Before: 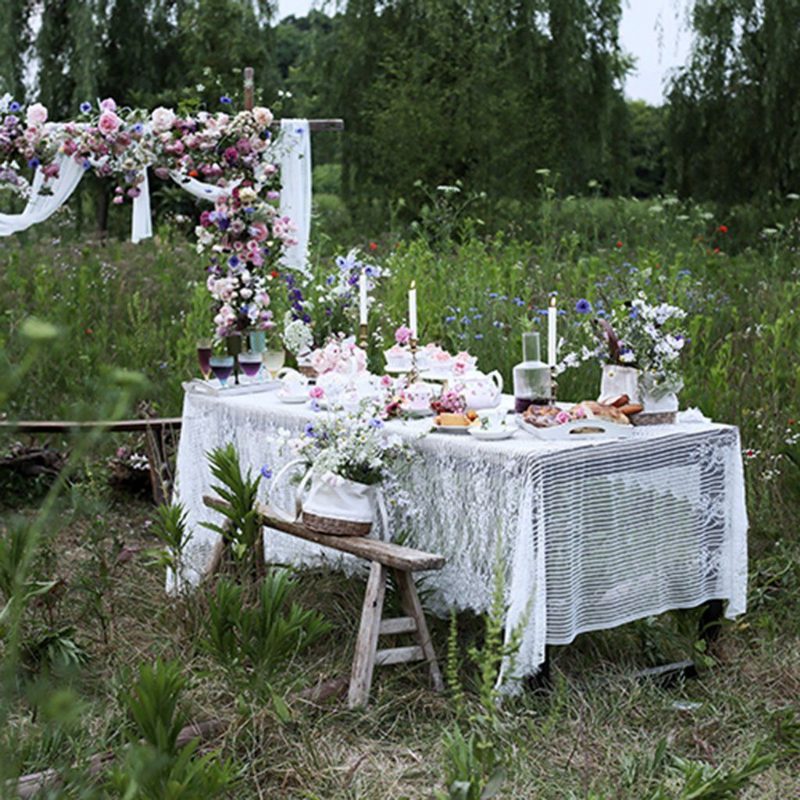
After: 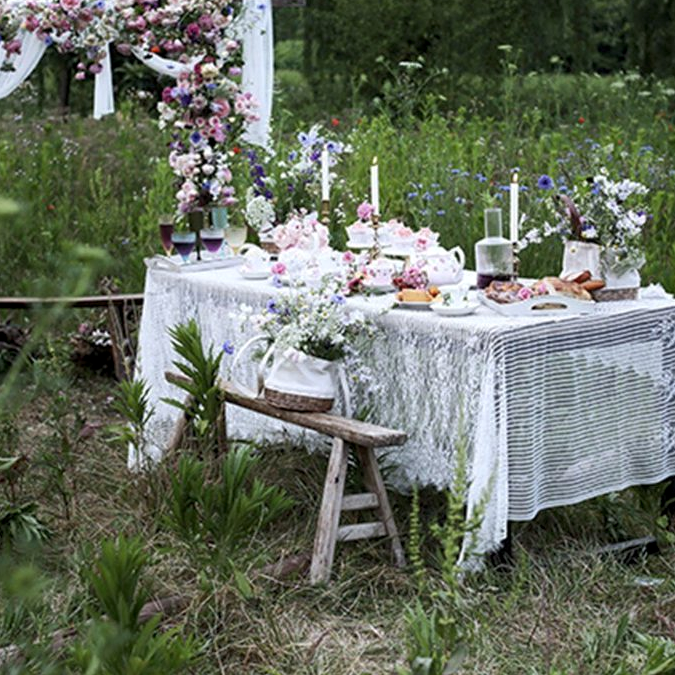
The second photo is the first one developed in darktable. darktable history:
local contrast: highlights 100%, shadows 100%, detail 120%, midtone range 0.2
crop and rotate: left 4.842%, top 15.51%, right 10.668%
